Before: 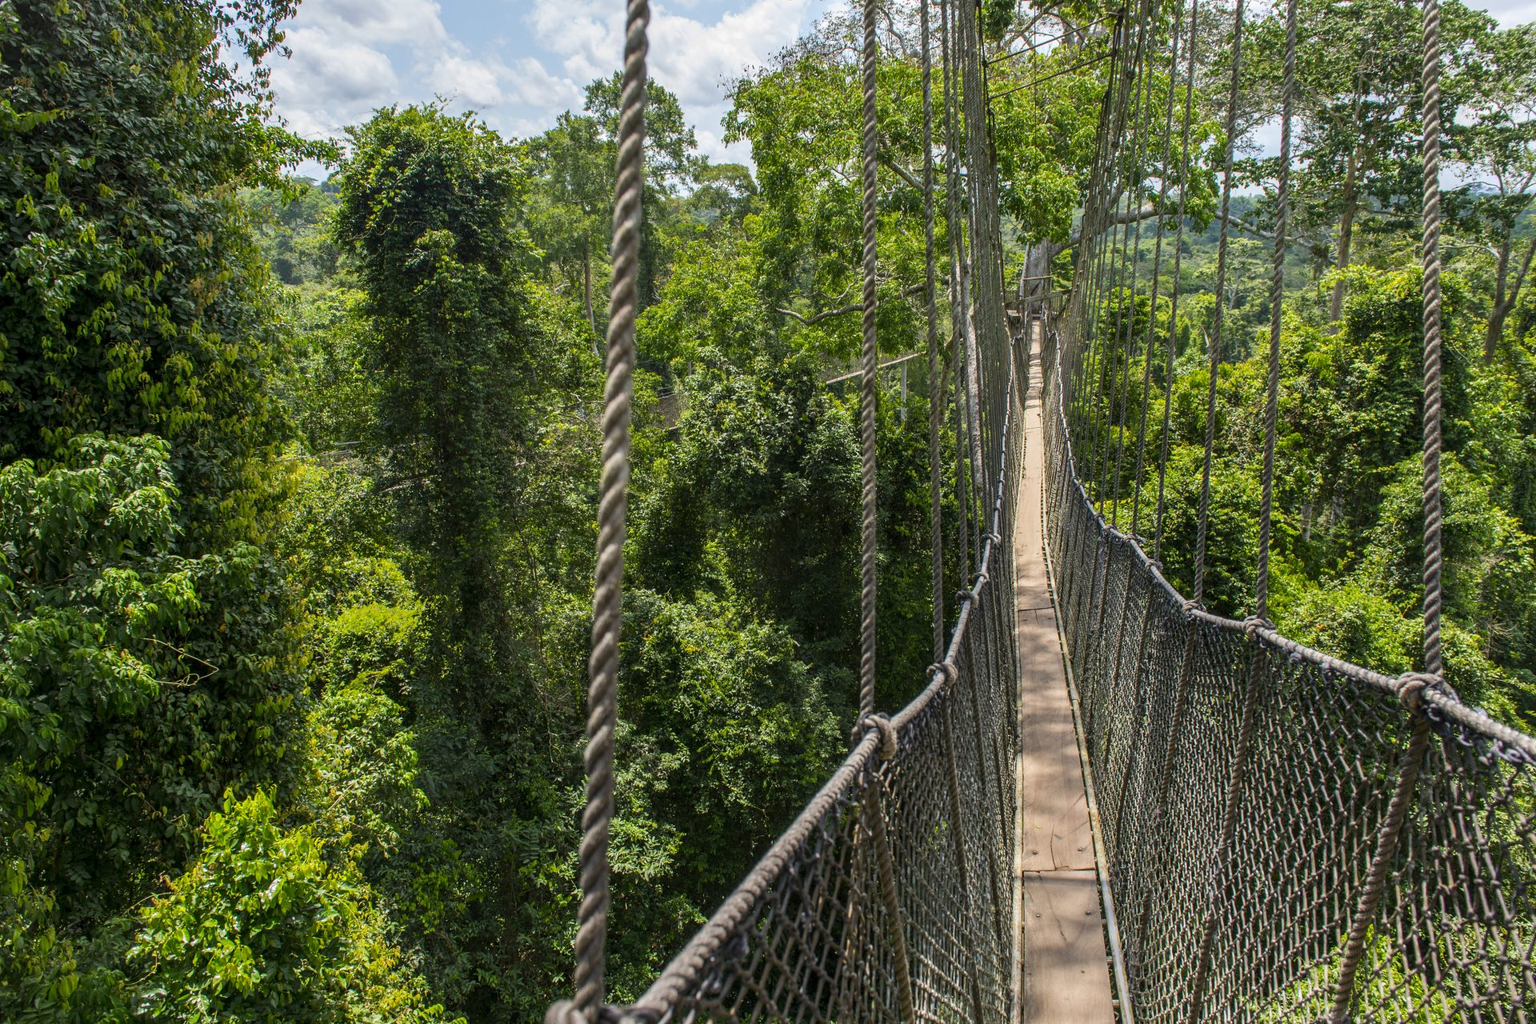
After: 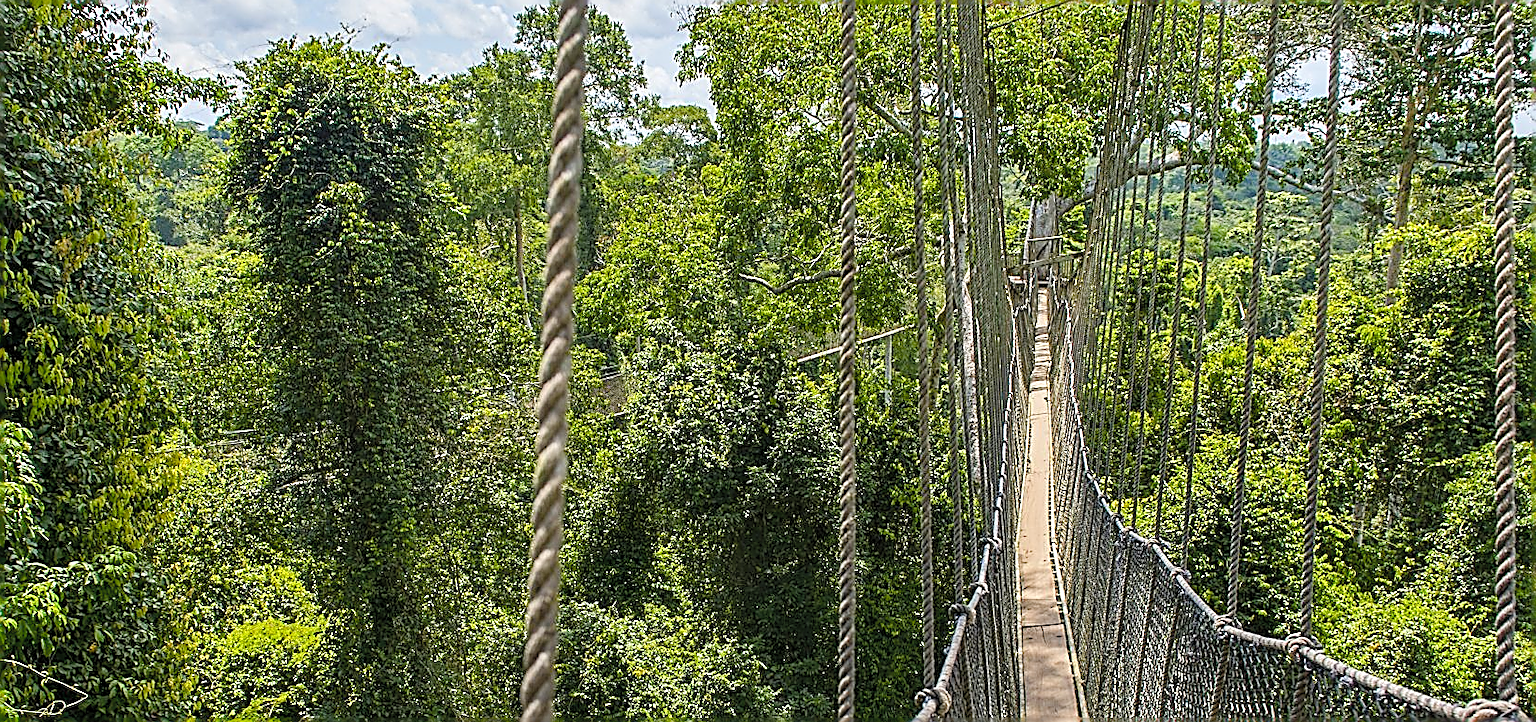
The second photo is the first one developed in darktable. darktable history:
contrast brightness saturation: brightness 0.13
color balance rgb: perceptual saturation grading › global saturation 35%, perceptual saturation grading › highlights -30%, perceptual saturation grading › shadows 35%, perceptual brilliance grading › global brilliance 3%, perceptual brilliance grading › highlights -3%, perceptual brilliance grading › shadows 3%
crop and rotate: left 9.345%, top 7.22%, right 4.982%, bottom 32.331%
sharpen: amount 2
